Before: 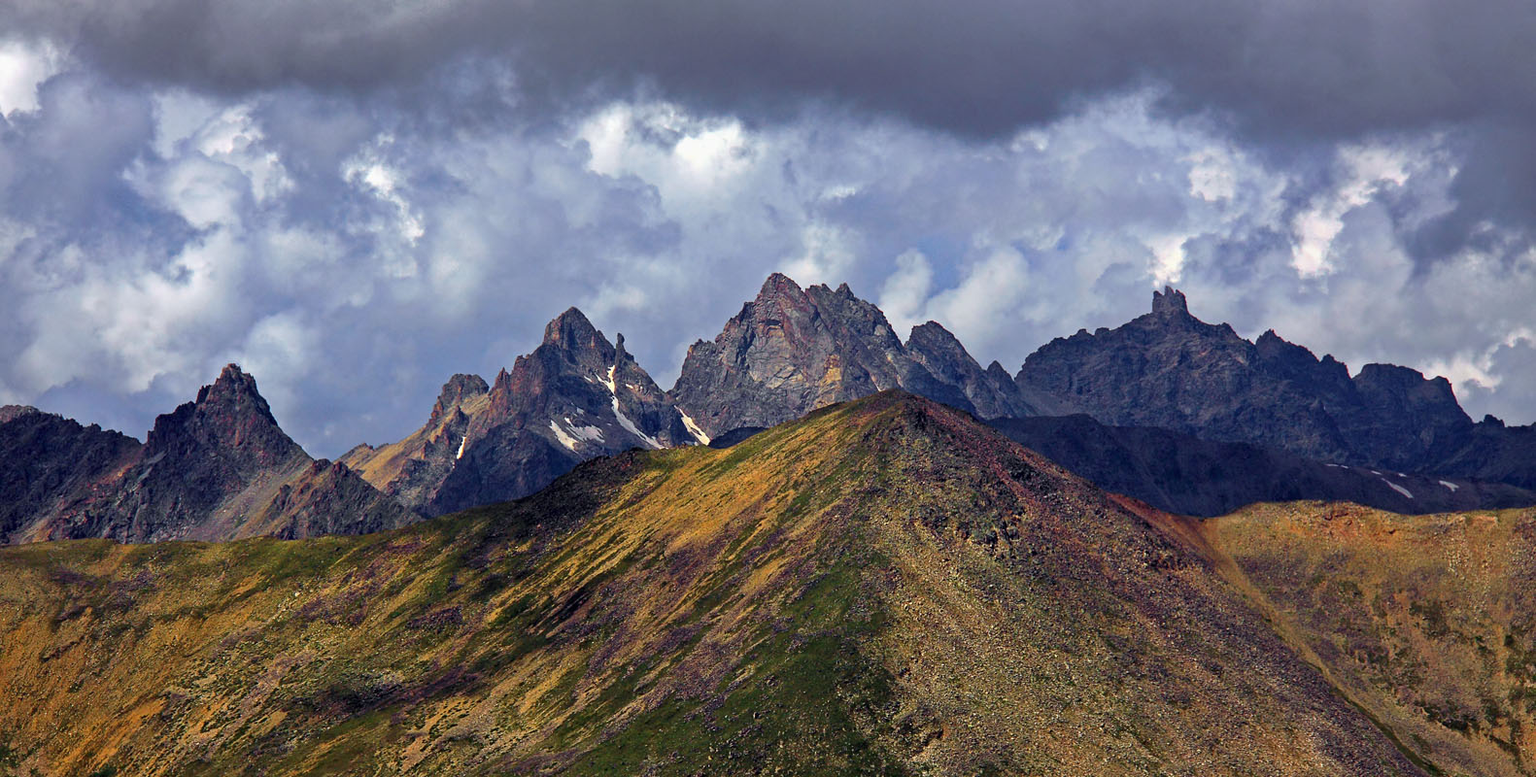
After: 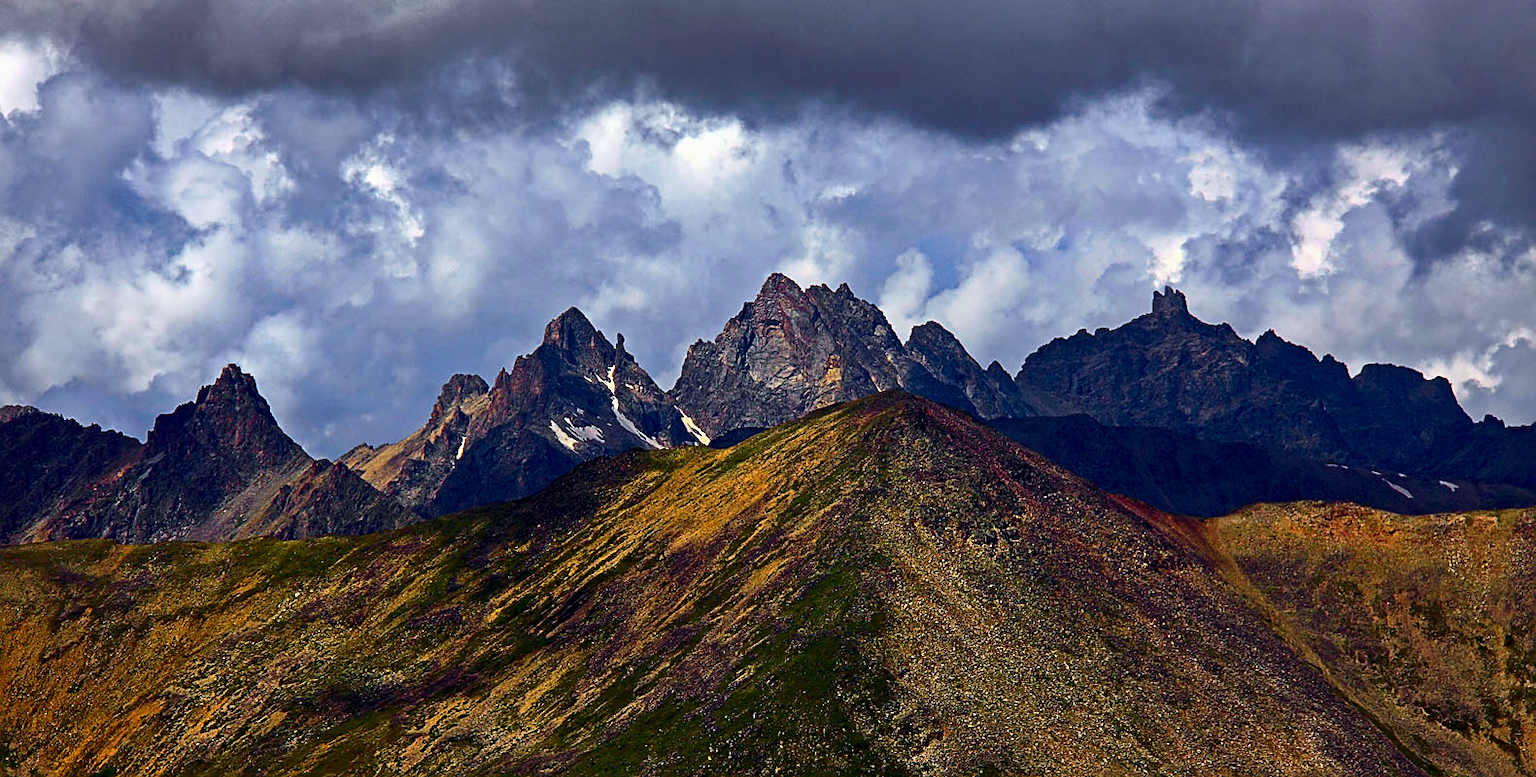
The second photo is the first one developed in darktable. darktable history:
contrast brightness saturation: contrast 0.194, brightness -0.106, saturation 0.205
sharpen: on, module defaults
